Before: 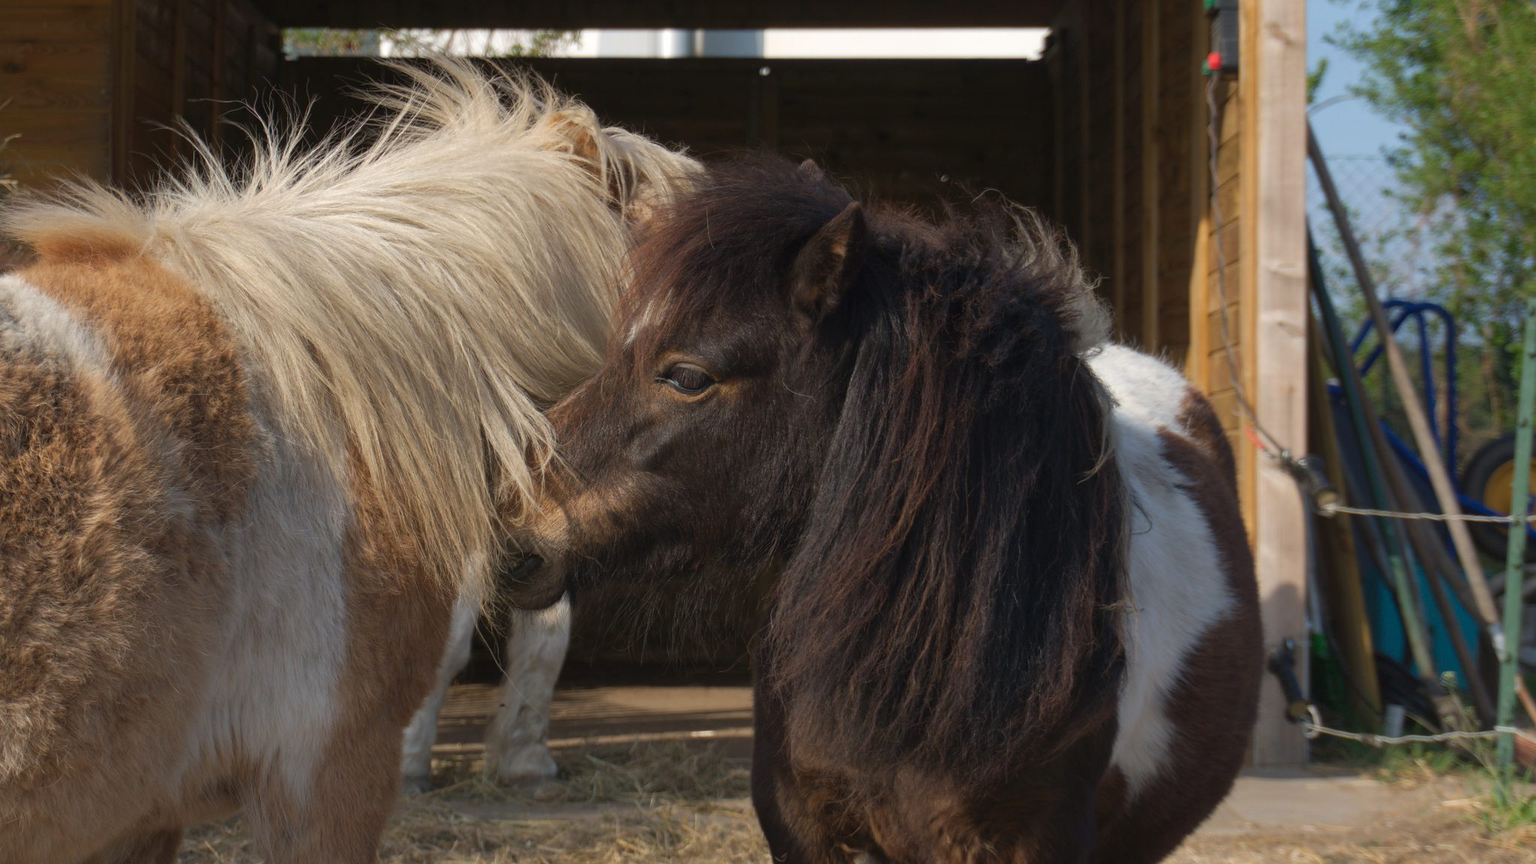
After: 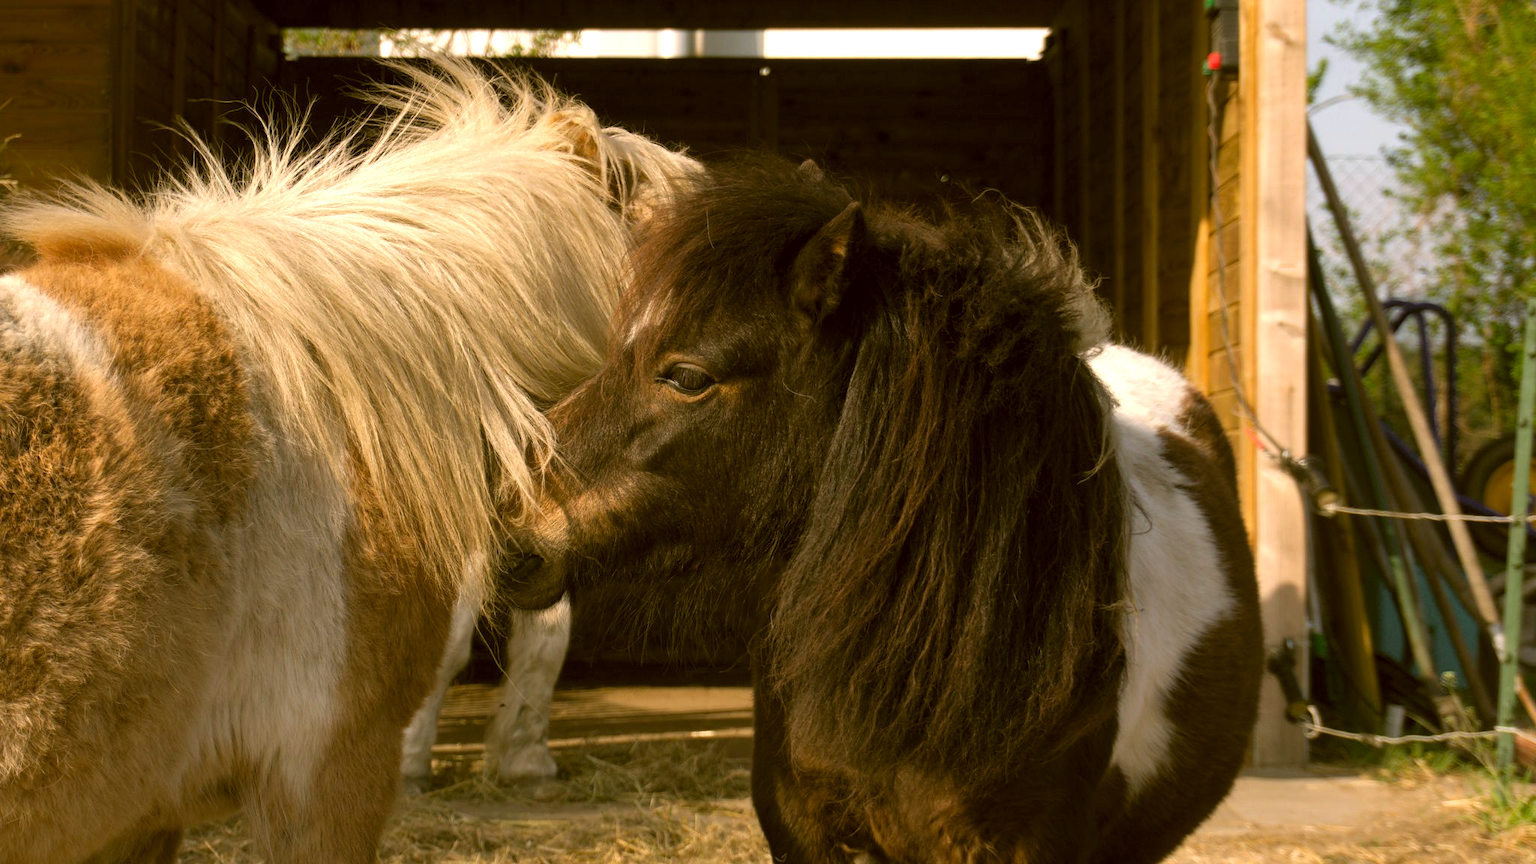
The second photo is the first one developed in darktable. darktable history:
color correction: highlights a* 8.76, highlights b* 15.81, shadows a* -0.396, shadows b* 27.16
levels: black 0.094%, levels [0.055, 0.477, 0.9]
exposure: exposure 0.292 EV, compensate highlight preservation false
